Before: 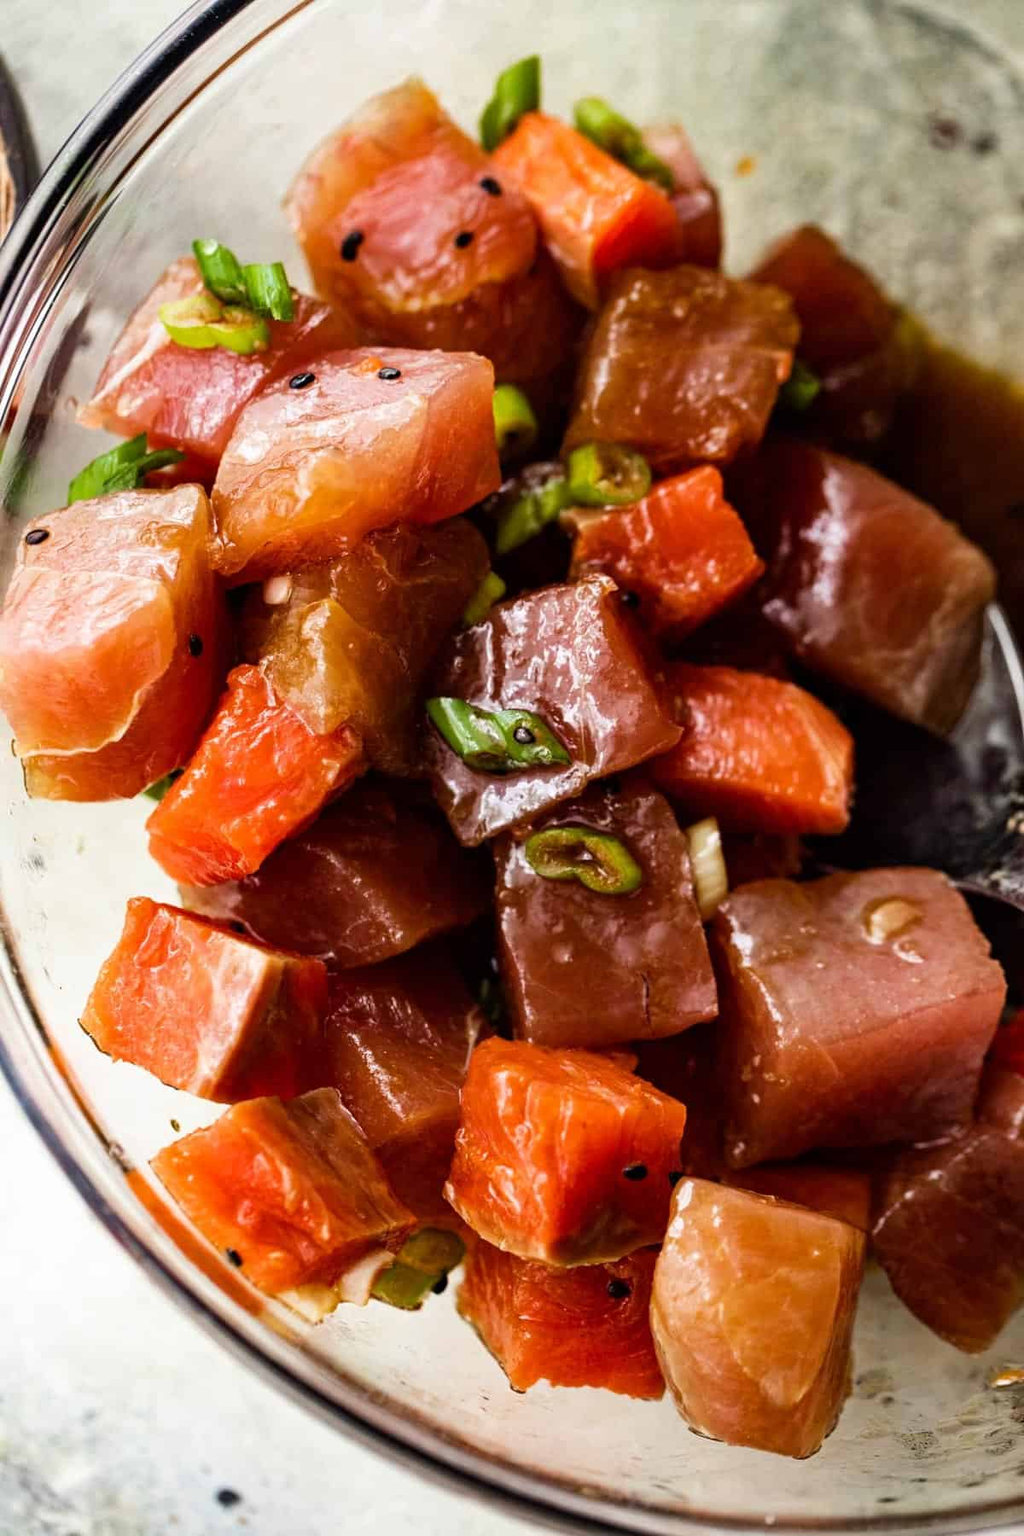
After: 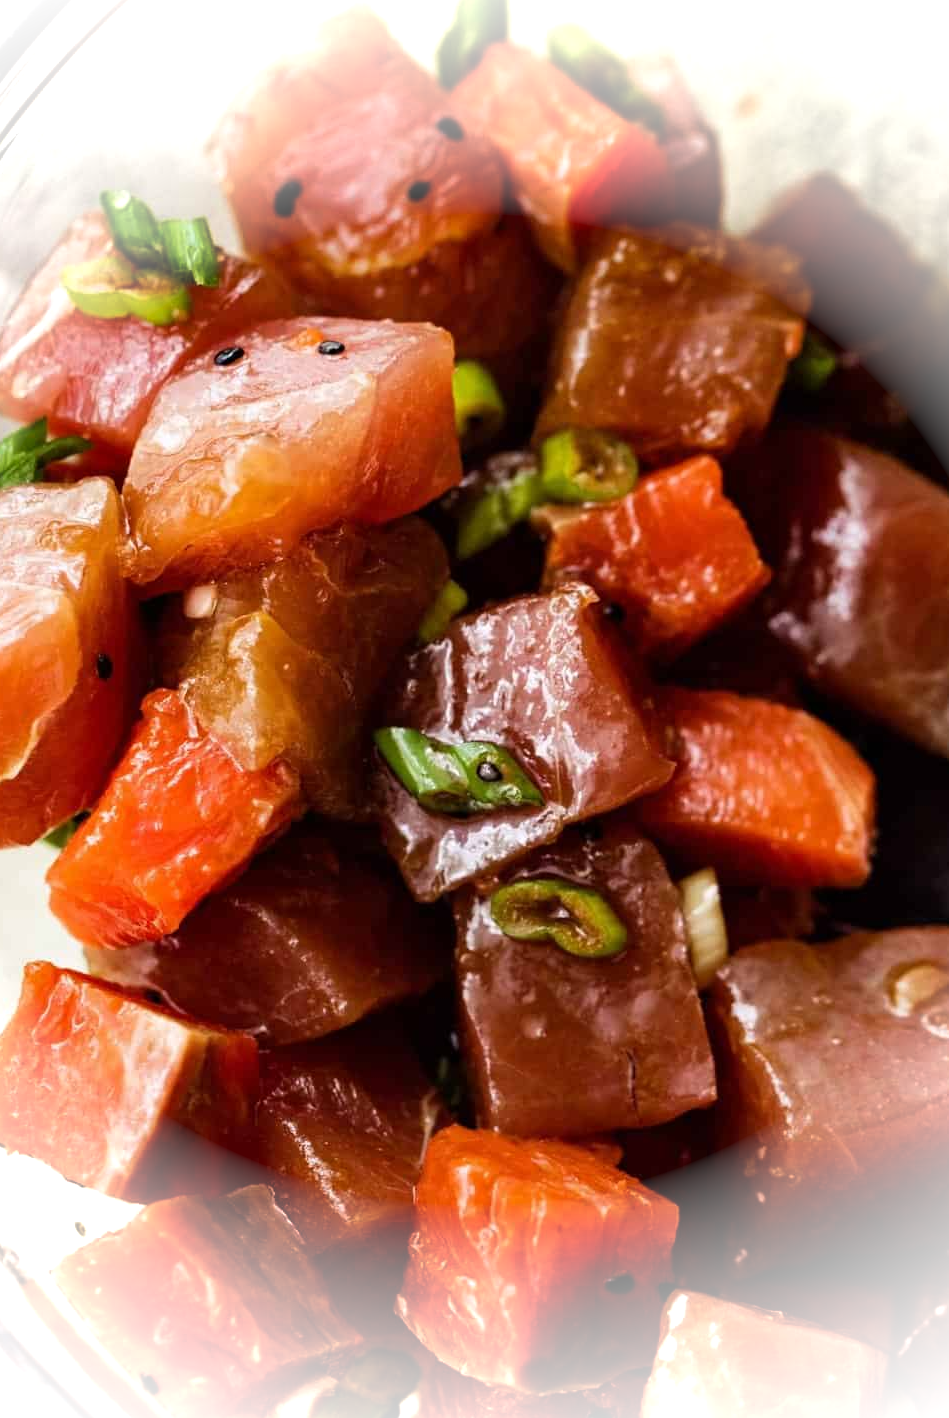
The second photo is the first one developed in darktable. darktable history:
crop and rotate: left 10.424%, top 5.01%, right 10.452%, bottom 16.174%
vignetting: fall-off start 75.52%, brightness 0.987, saturation -0.491, width/height ratio 1.076
